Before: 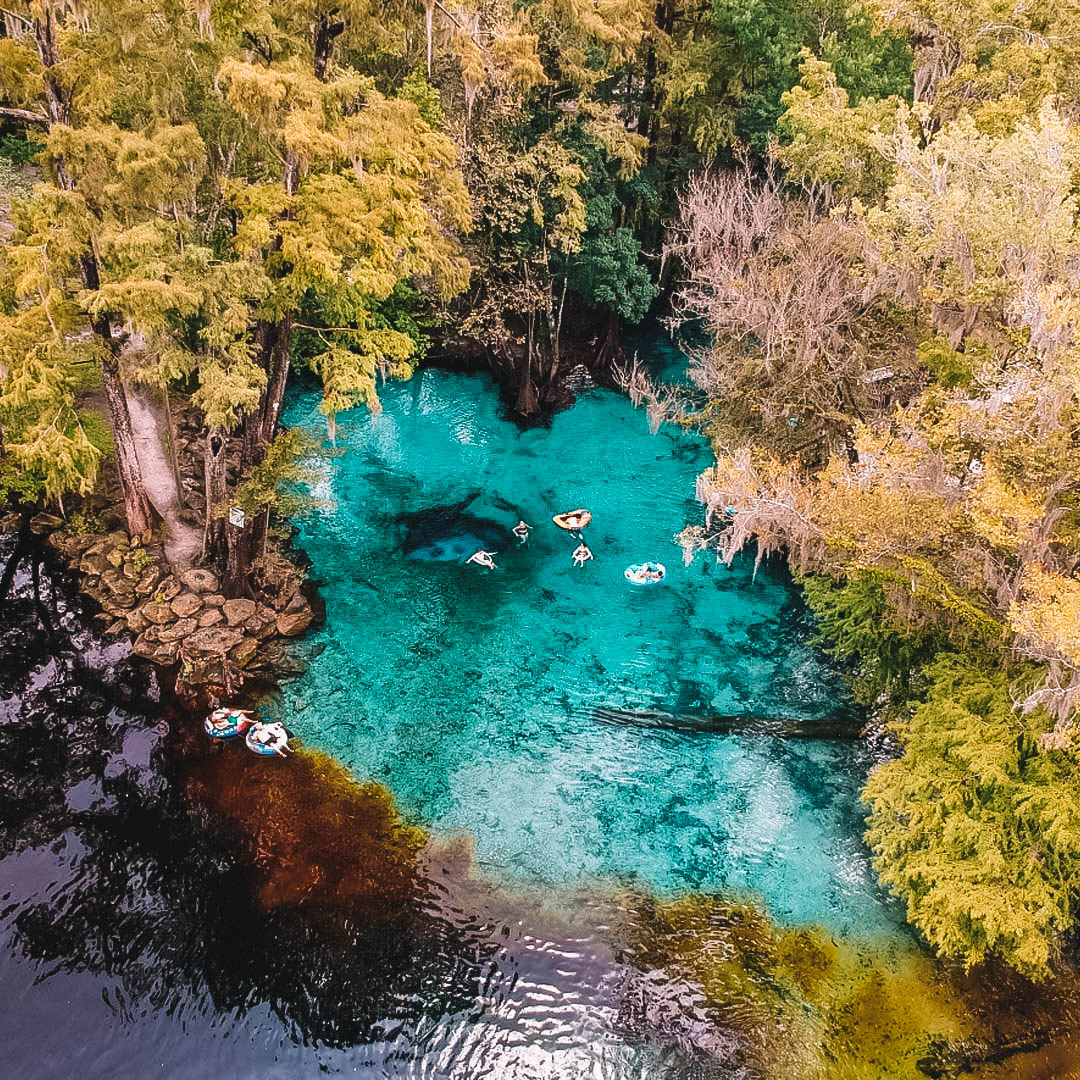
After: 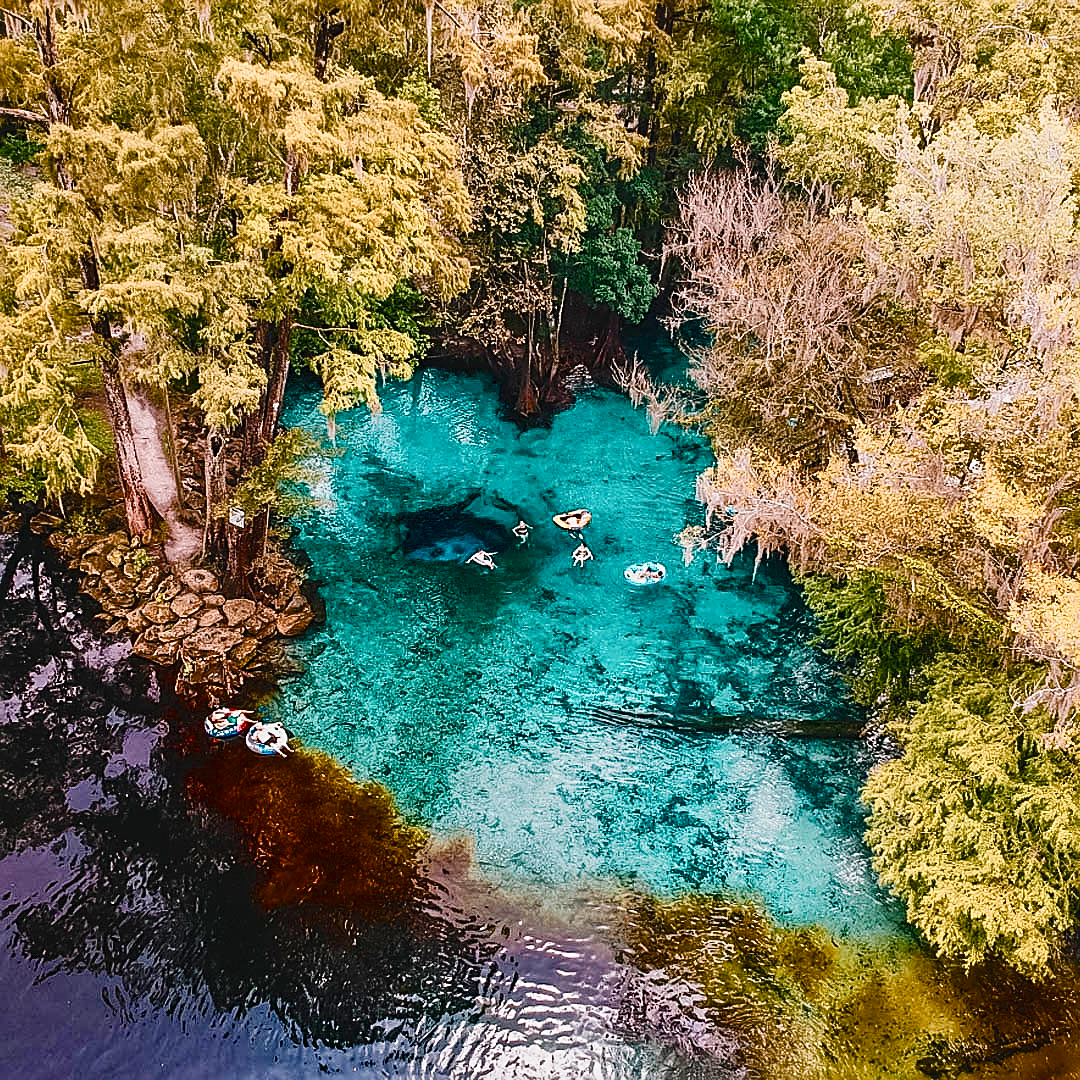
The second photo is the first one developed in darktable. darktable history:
tone curve: curves: ch0 [(0, 0) (0.822, 0.825) (0.994, 0.955)]; ch1 [(0, 0) (0.226, 0.261) (0.383, 0.397) (0.46, 0.46) (0.498, 0.501) (0.524, 0.543) (0.578, 0.575) (1, 1)]; ch2 [(0, 0) (0.438, 0.456) (0.5, 0.495) (0.547, 0.515) (0.597, 0.58) (0.629, 0.603) (1, 1)], color space Lab, linked channels, preserve colors none
tone equalizer: edges refinement/feathering 500, mask exposure compensation -1.57 EV, preserve details no
sharpen: on, module defaults
color balance rgb: power › hue 60.6°, perceptual saturation grading › global saturation -0.056%, perceptual saturation grading › highlights -29.78%, perceptual saturation grading › mid-tones 28.937%, perceptual saturation grading › shadows 59.357%, global vibrance 15.825%, saturation formula JzAzBz (2021)
